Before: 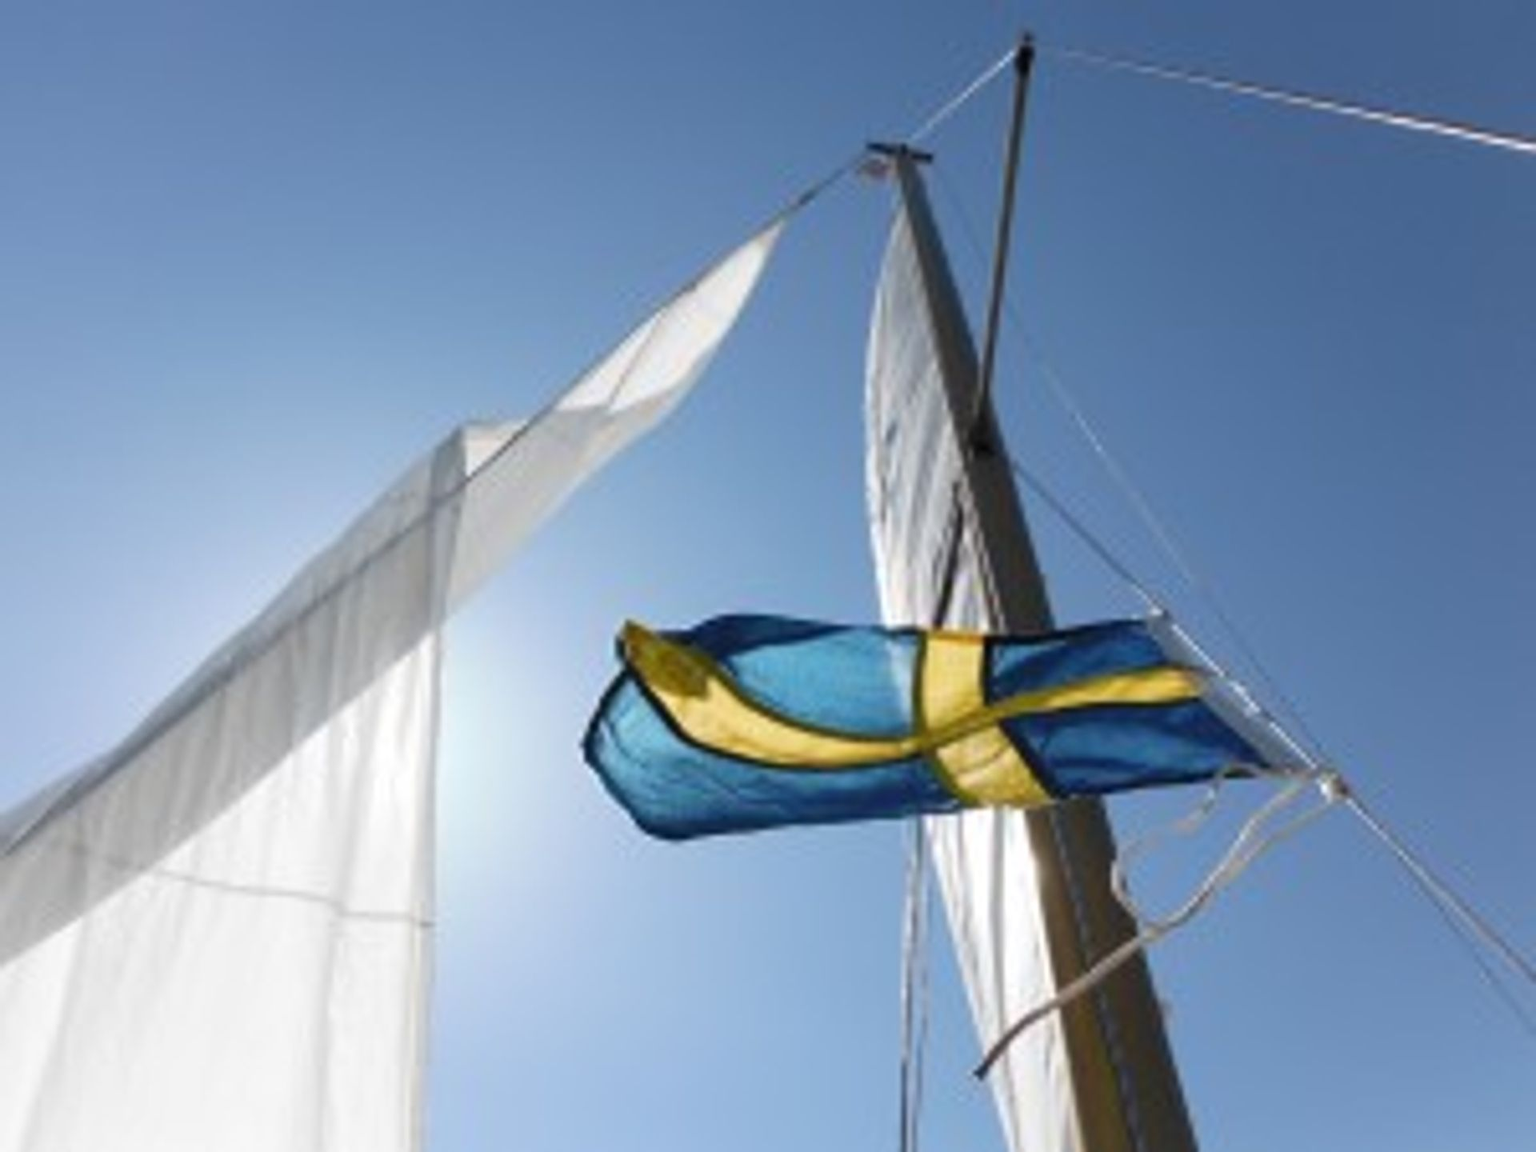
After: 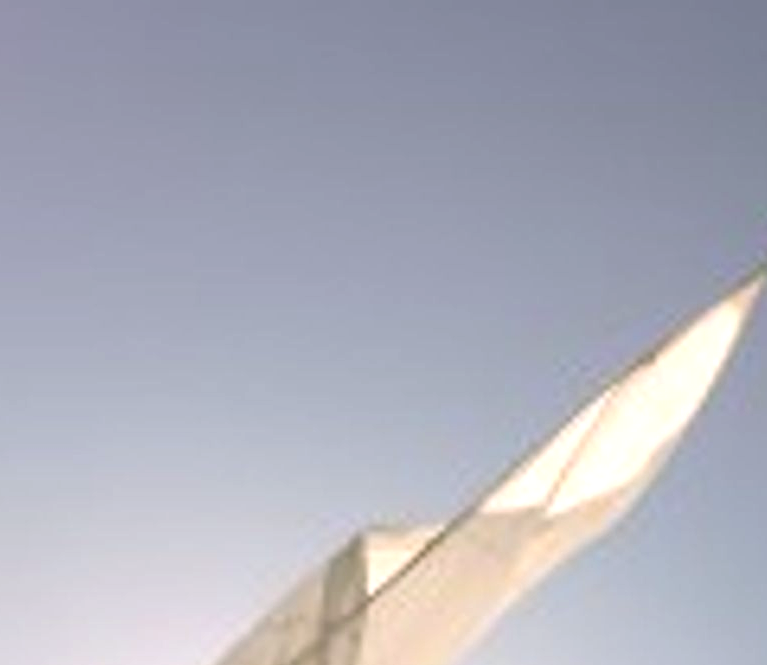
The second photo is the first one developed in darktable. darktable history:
local contrast: detail 110%
crop and rotate: left 11.203%, top 0.068%, right 48.818%, bottom 53.682%
exposure: black level correction 0.001, exposure 0.498 EV, compensate exposure bias true, compensate highlight preservation false
color correction: highlights a* 8.31, highlights b* 15.29, shadows a* -0.576, shadows b* 26.69
